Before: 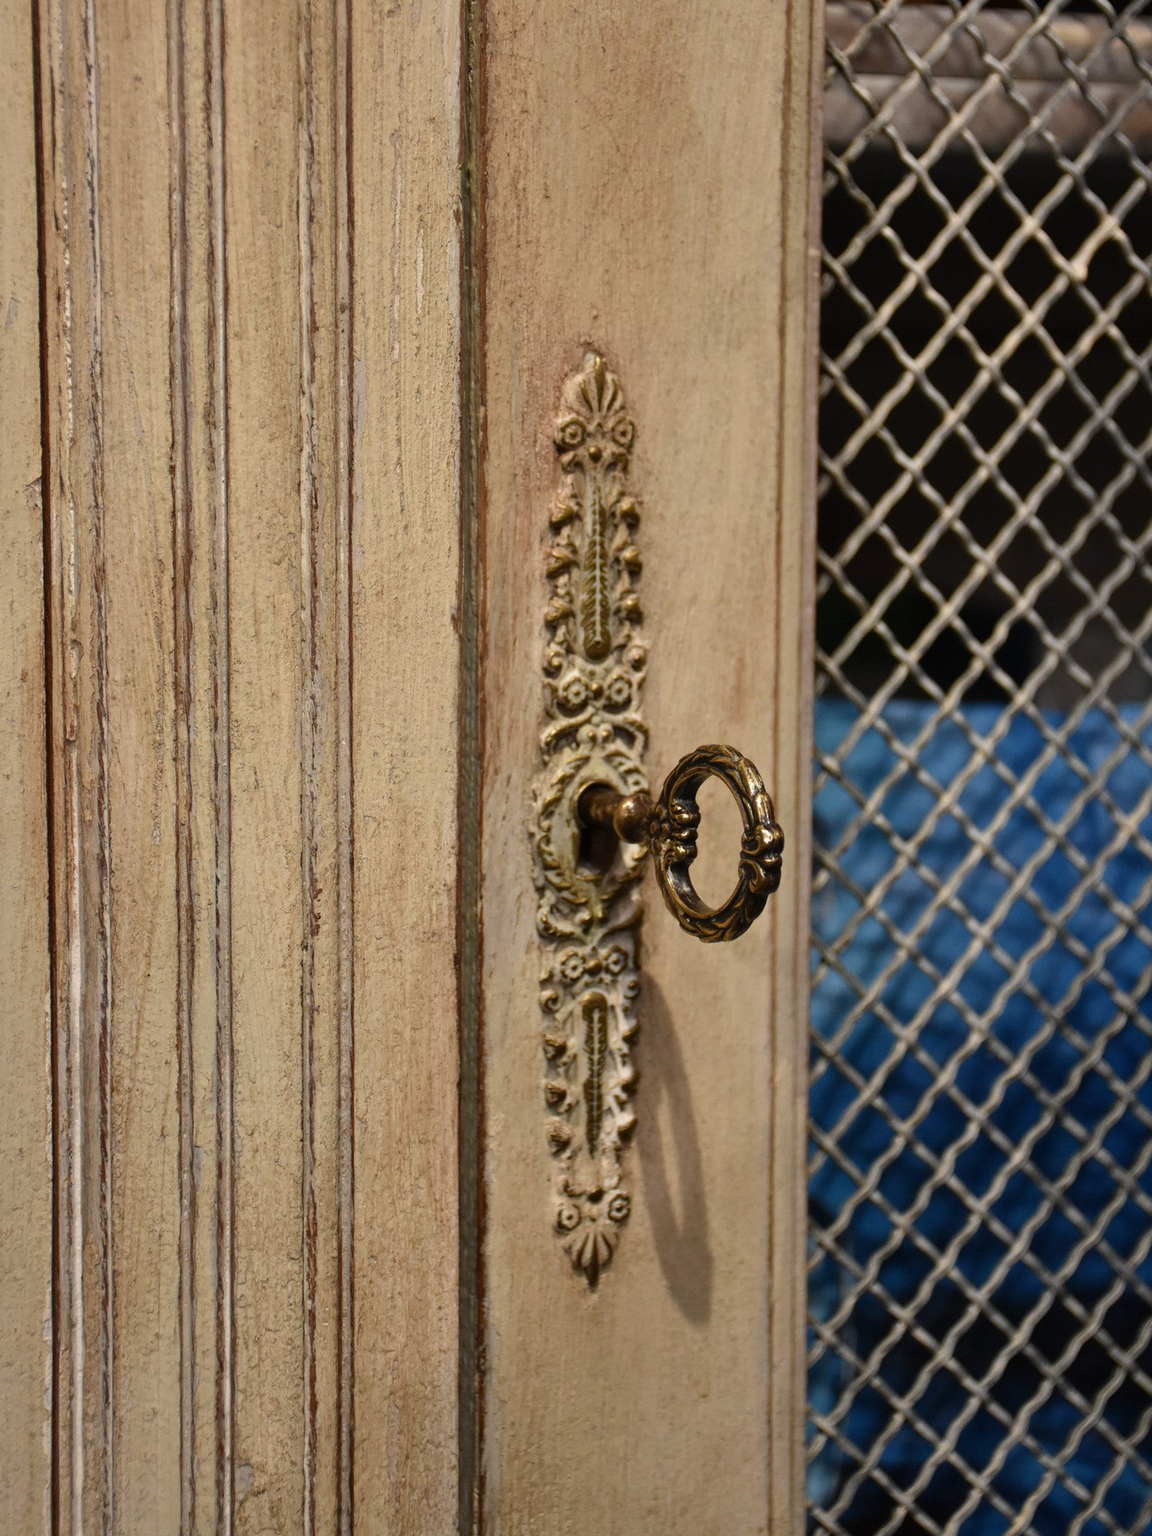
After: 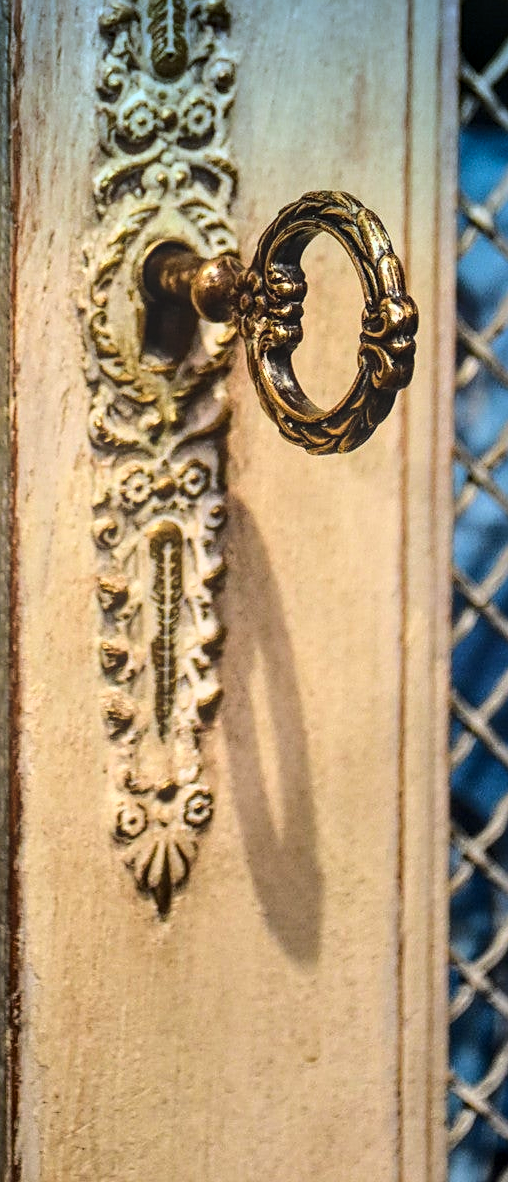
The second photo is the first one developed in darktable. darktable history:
graduated density: density 2.02 EV, hardness 44%, rotation 0.374°, offset 8.21, hue 208.8°, saturation 97%
crop: left 40.878%, top 39.176%, right 25.993%, bottom 3.081%
base curve: curves: ch0 [(0, 0) (0.028, 0.03) (0.121, 0.232) (0.46, 0.748) (0.859, 0.968) (1, 1)]
exposure: exposure -0.04 EV, compensate highlight preservation false
sharpen: on, module defaults
local contrast: detail 130%
contrast brightness saturation: contrast 0.03, brightness 0.06, saturation 0.13
bloom: size 16%, threshold 98%, strength 20%
